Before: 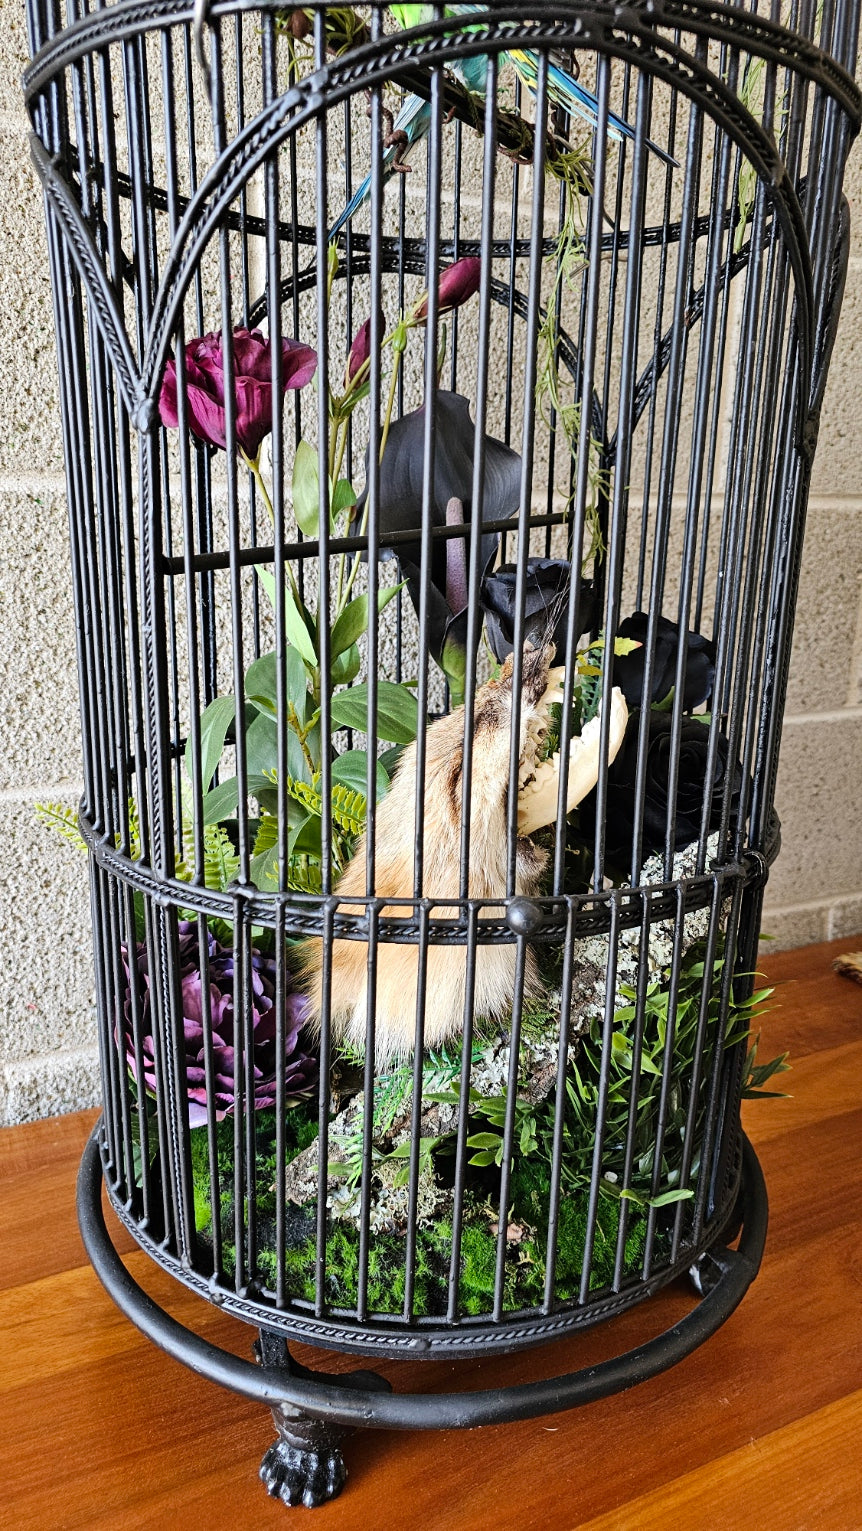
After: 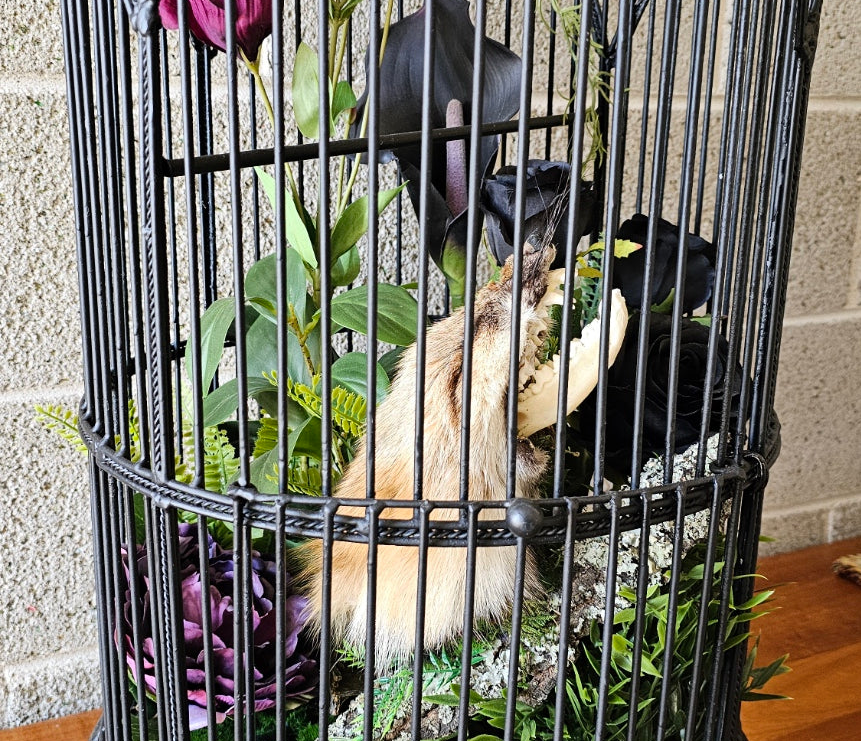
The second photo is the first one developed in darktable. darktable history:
crop and rotate: top 26.056%, bottom 25.543%
color balance rgb: global vibrance 10%
